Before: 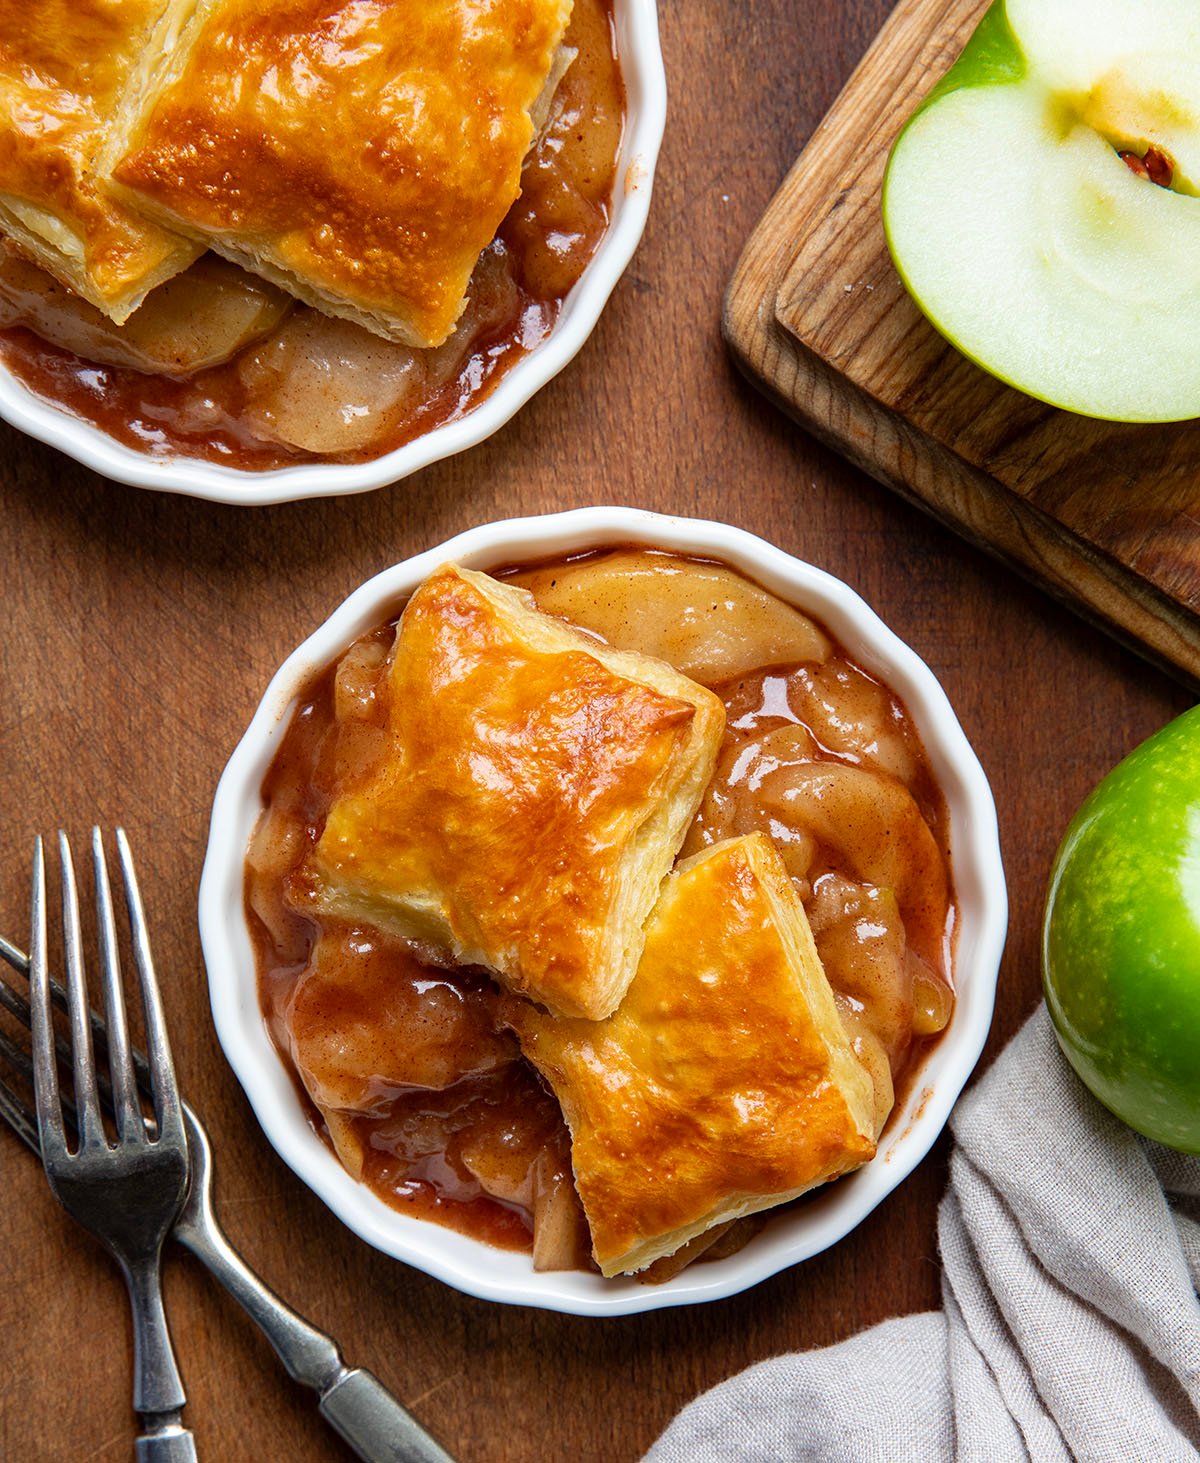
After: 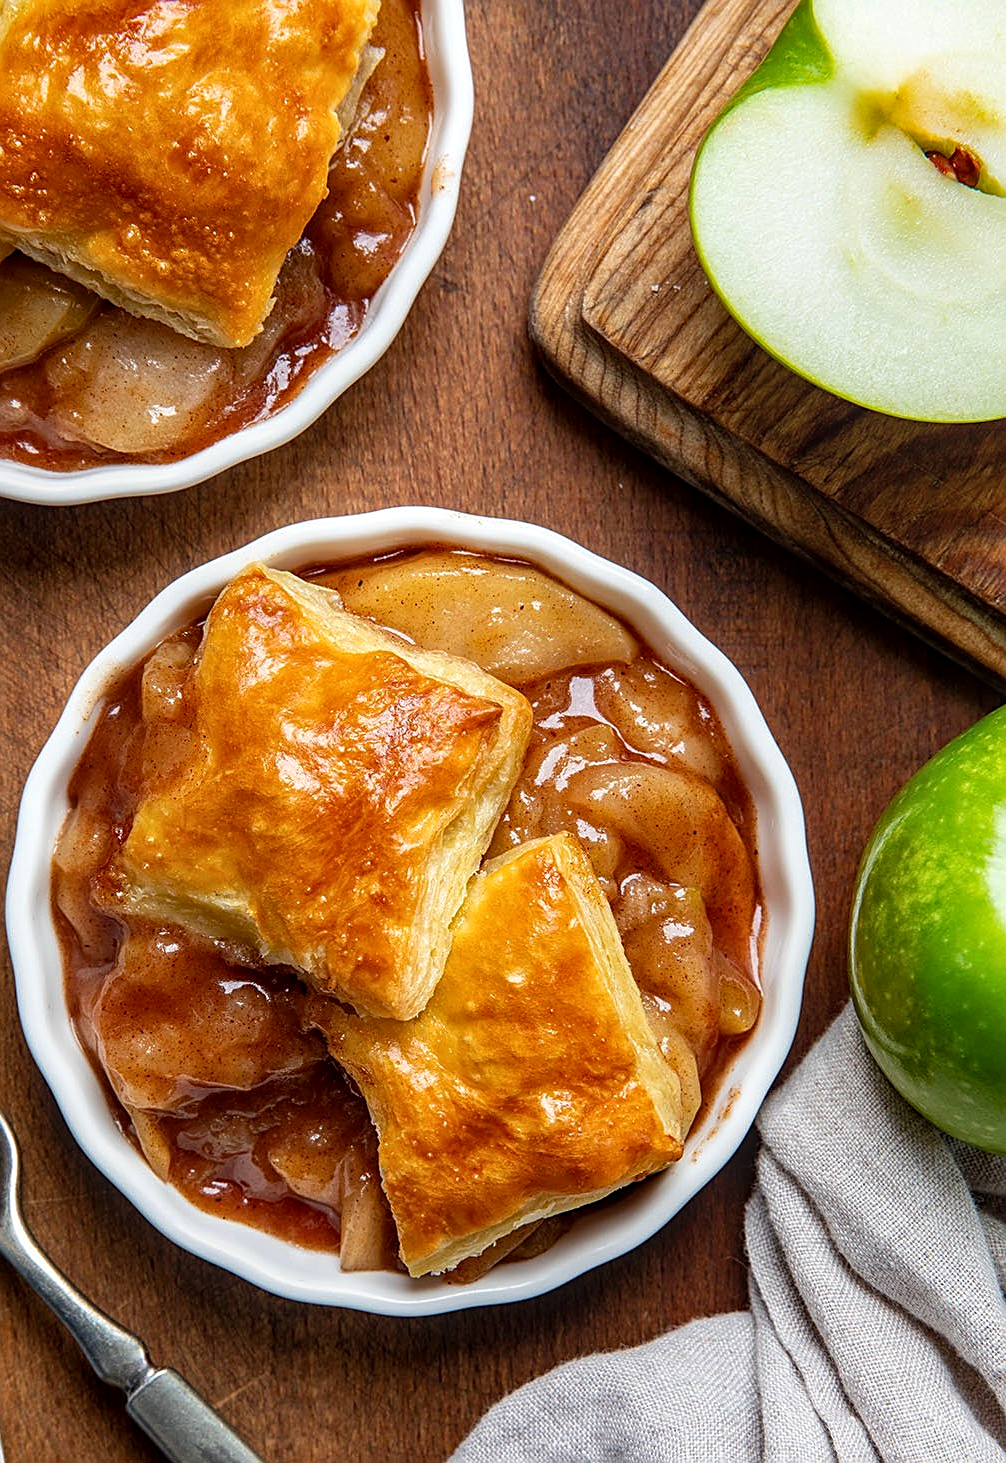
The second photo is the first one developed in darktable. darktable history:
crop: left 16.145%
local contrast: on, module defaults
sharpen: on, module defaults
